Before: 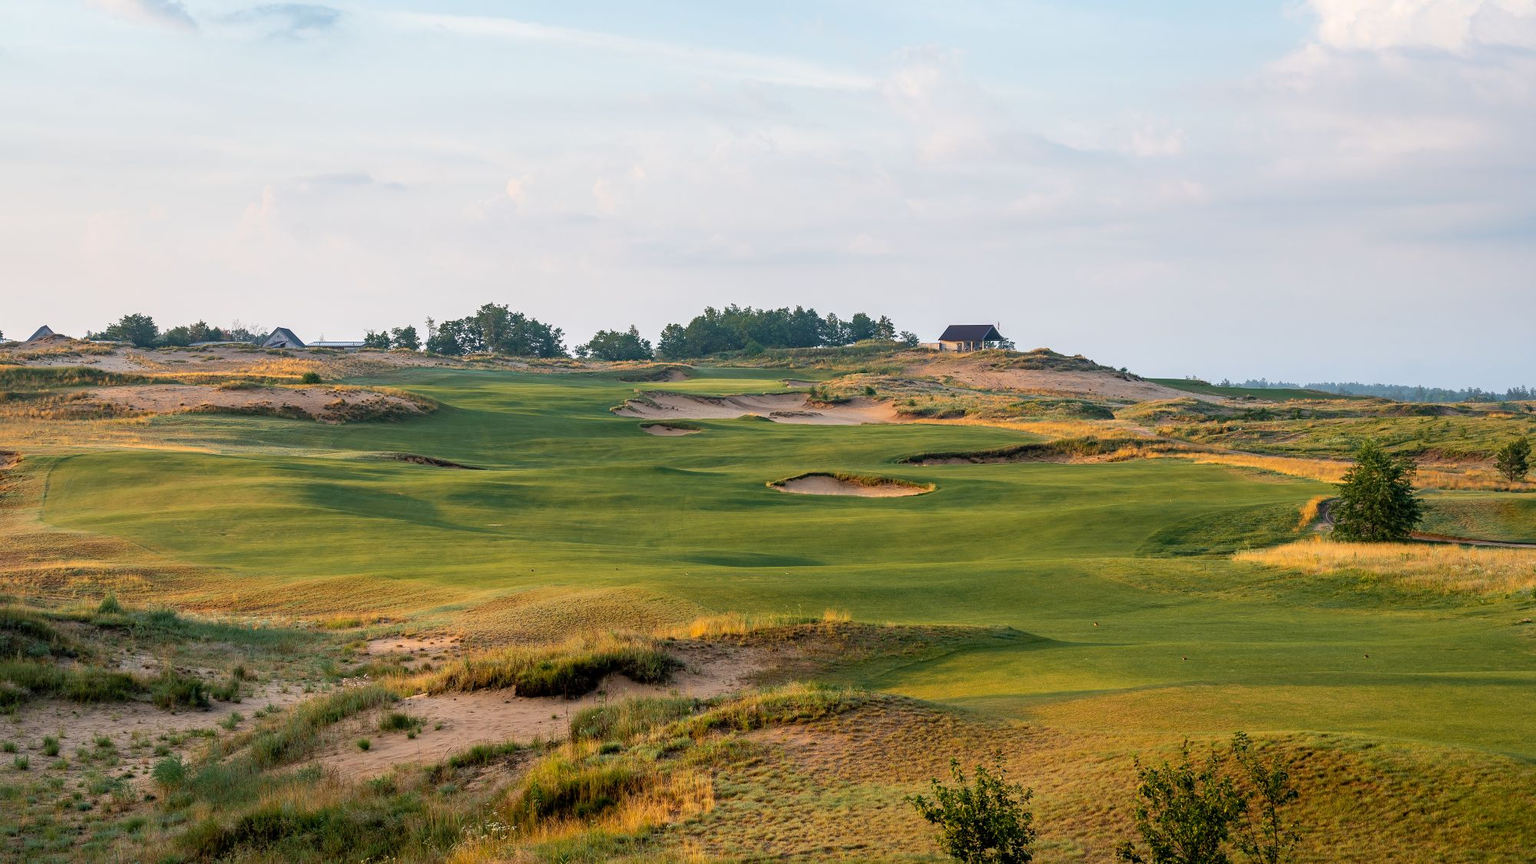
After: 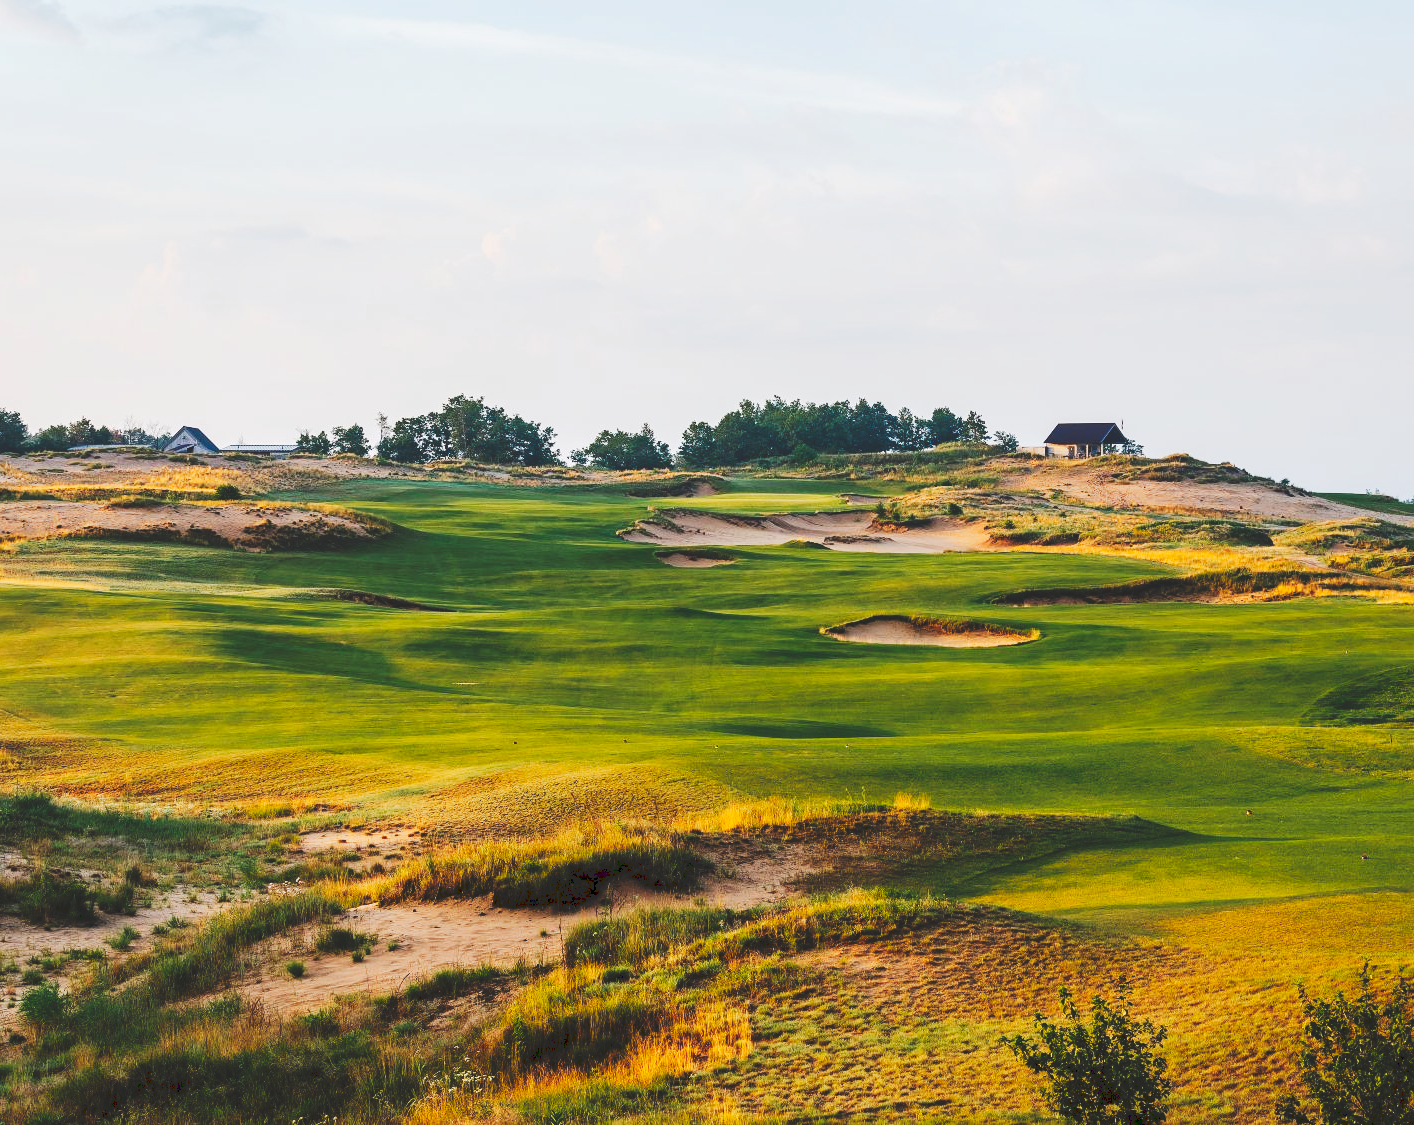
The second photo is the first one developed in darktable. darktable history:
crop and rotate: left 8.933%, right 20.365%
tone curve: curves: ch0 [(0, 0) (0.003, 0.145) (0.011, 0.15) (0.025, 0.15) (0.044, 0.156) (0.069, 0.161) (0.1, 0.169) (0.136, 0.175) (0.177, 0.184) (0.224, 0.196) (0.277, 0.234) (0.335, 0.291) (0.399, 0.391) (0.468, 0.505) (0.543, 0.633) (0.623, 0.742) (0.709, 0.826) (0.801, 0.882) (0.898, 0.93) (1, 1)], preserve colors none
